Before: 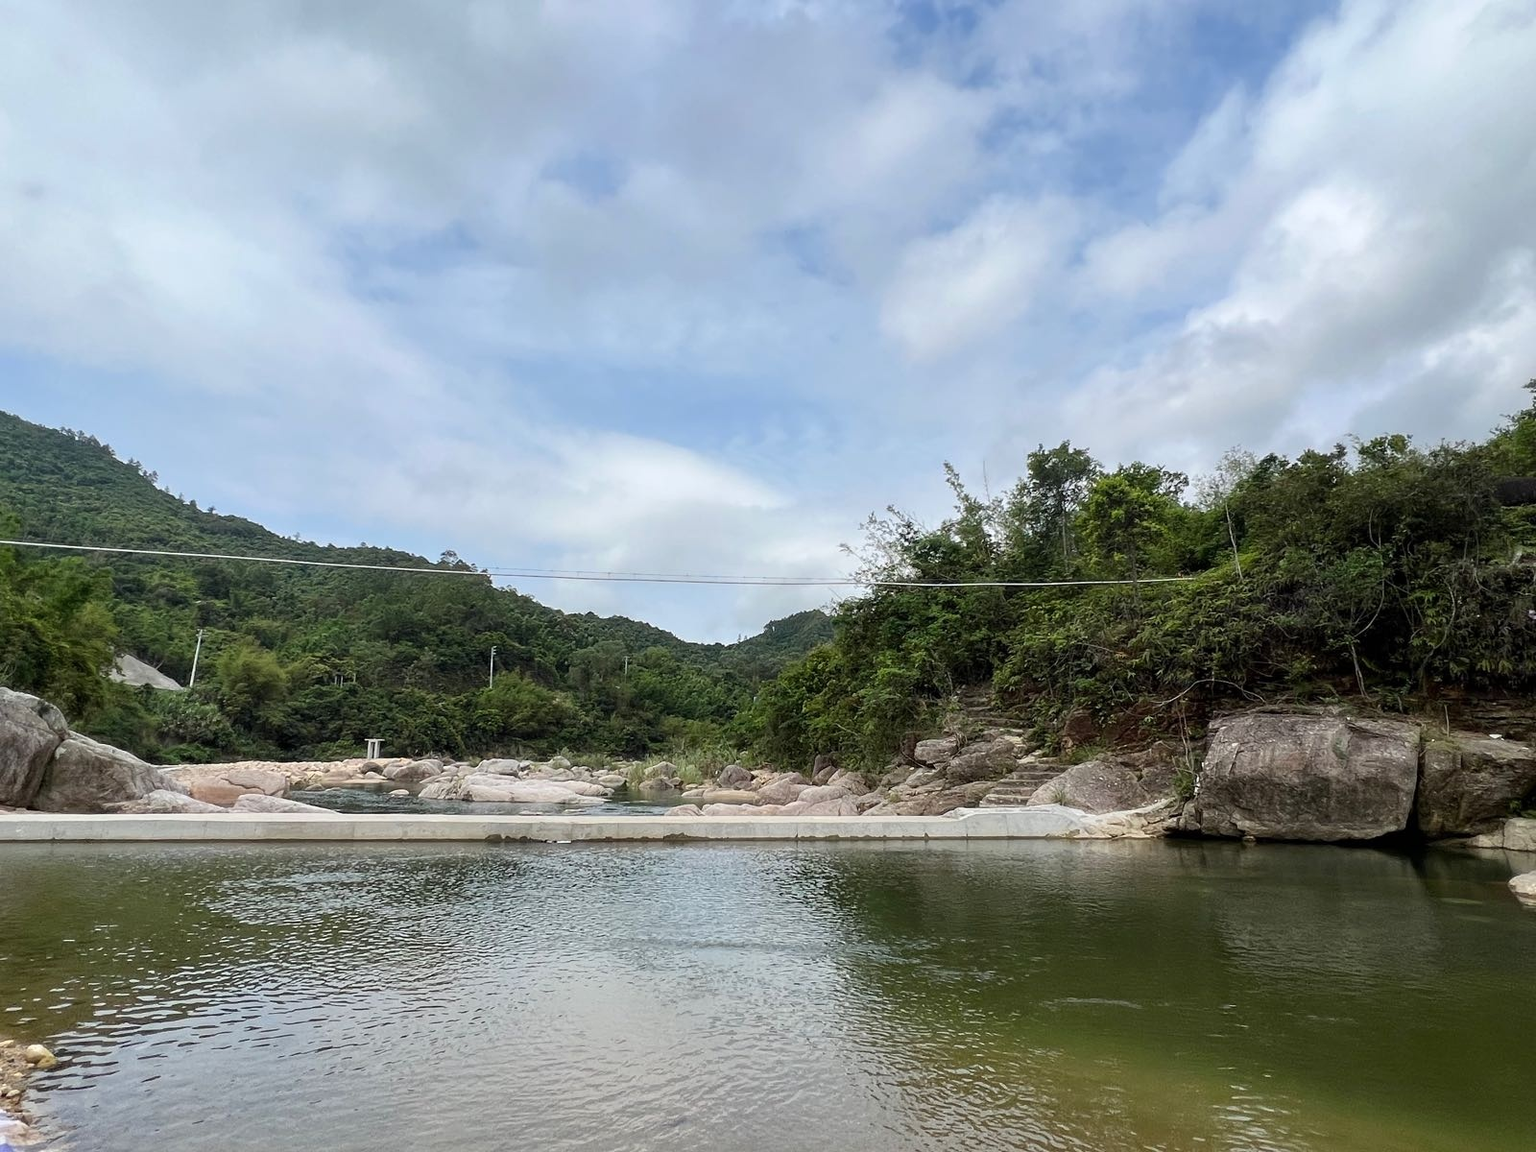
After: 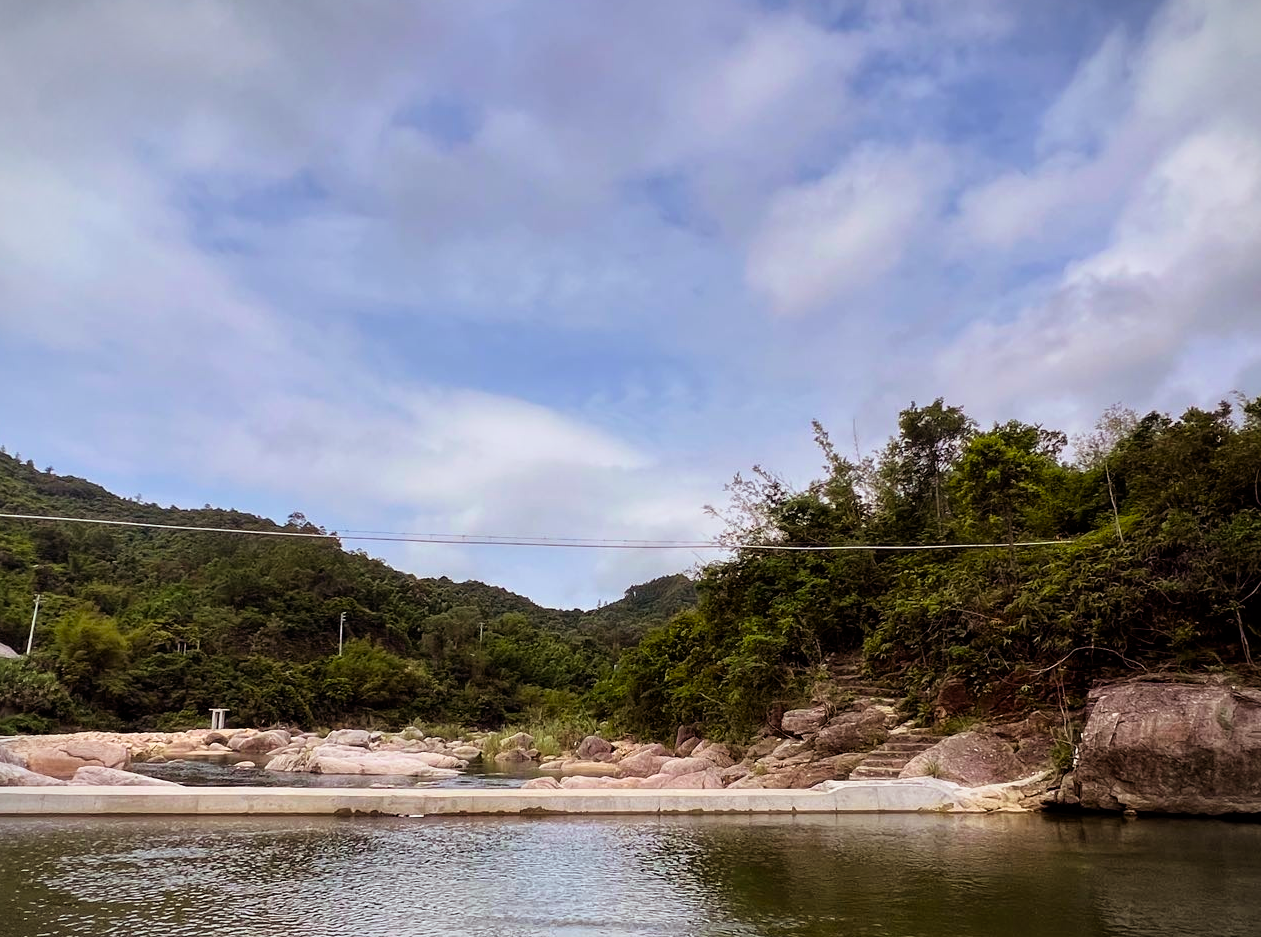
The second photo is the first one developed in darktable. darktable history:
rgb levels: mode RGB, independent channels, levels [[0, 0.474, 1], [0, 0.5, 1], [0, 0.5, 1]]
vignetting: fall-off start 100%, fall-off radius 64.94%, automatic ratio true, unbound false
filmic rgb: white relative exposure 2.45 EV, hardness 6.33
velvia: on, module defaults
graduated density: rotation 5.63°, offset 76.9
crop and rotate: left 10.77%, top 5.1%, right 10.41%, bottom 16.76%
color balance: output saturation 110%
color balance rgb: perceptual saturation grading › global saturation 20%, global vibrance 20%
